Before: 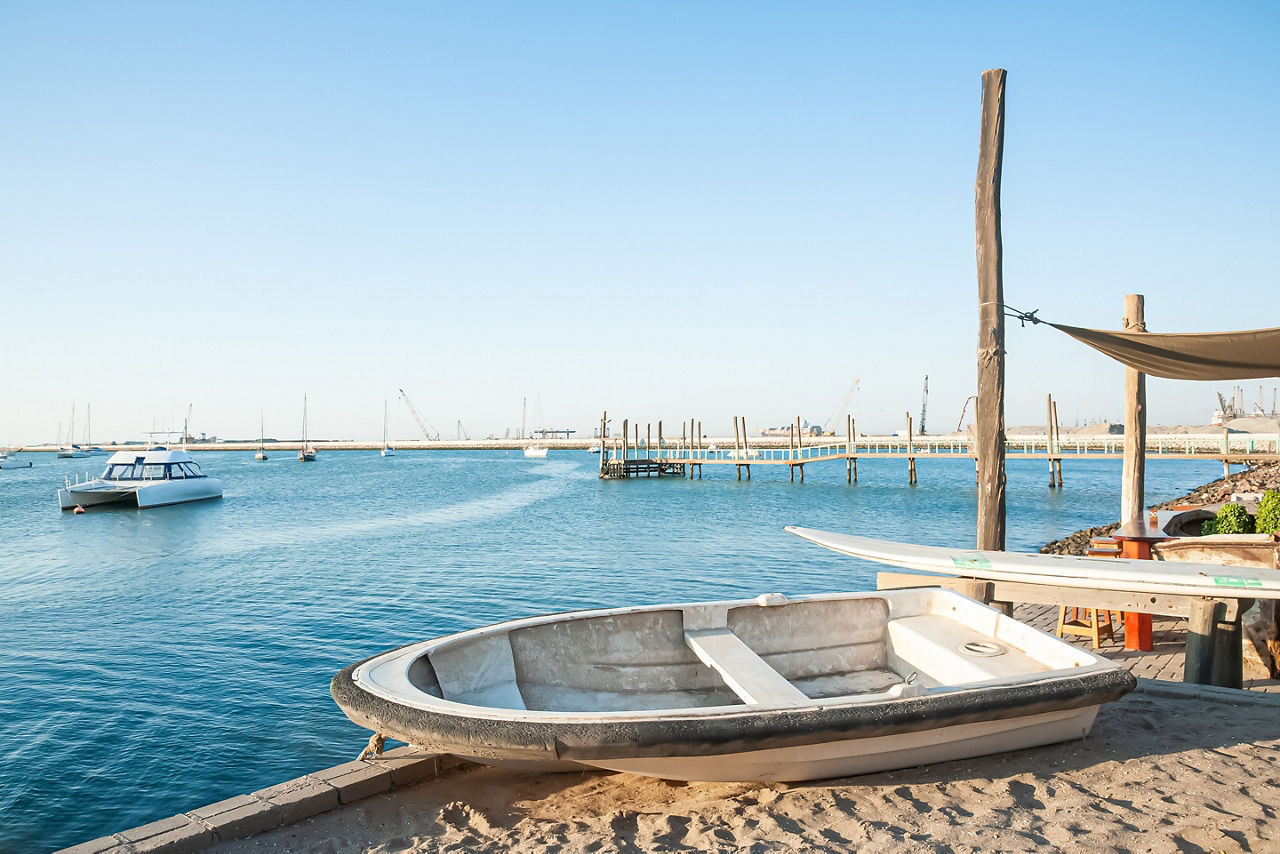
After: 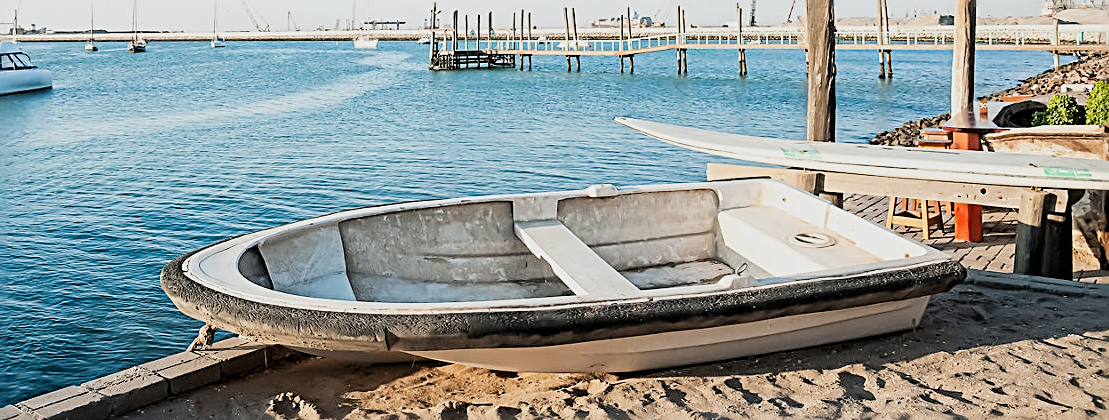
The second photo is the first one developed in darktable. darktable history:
sharpen: radius 2.588, amount 0.684
crop and rotate: left 13.284%, top 48.108%, bottom 2.709%
filmic rgb: black relative exposure -5.13 EV, white relative exposure 3.52 EV, hardness 3.19, contrast 1.2, highlights saturation mix -49%
